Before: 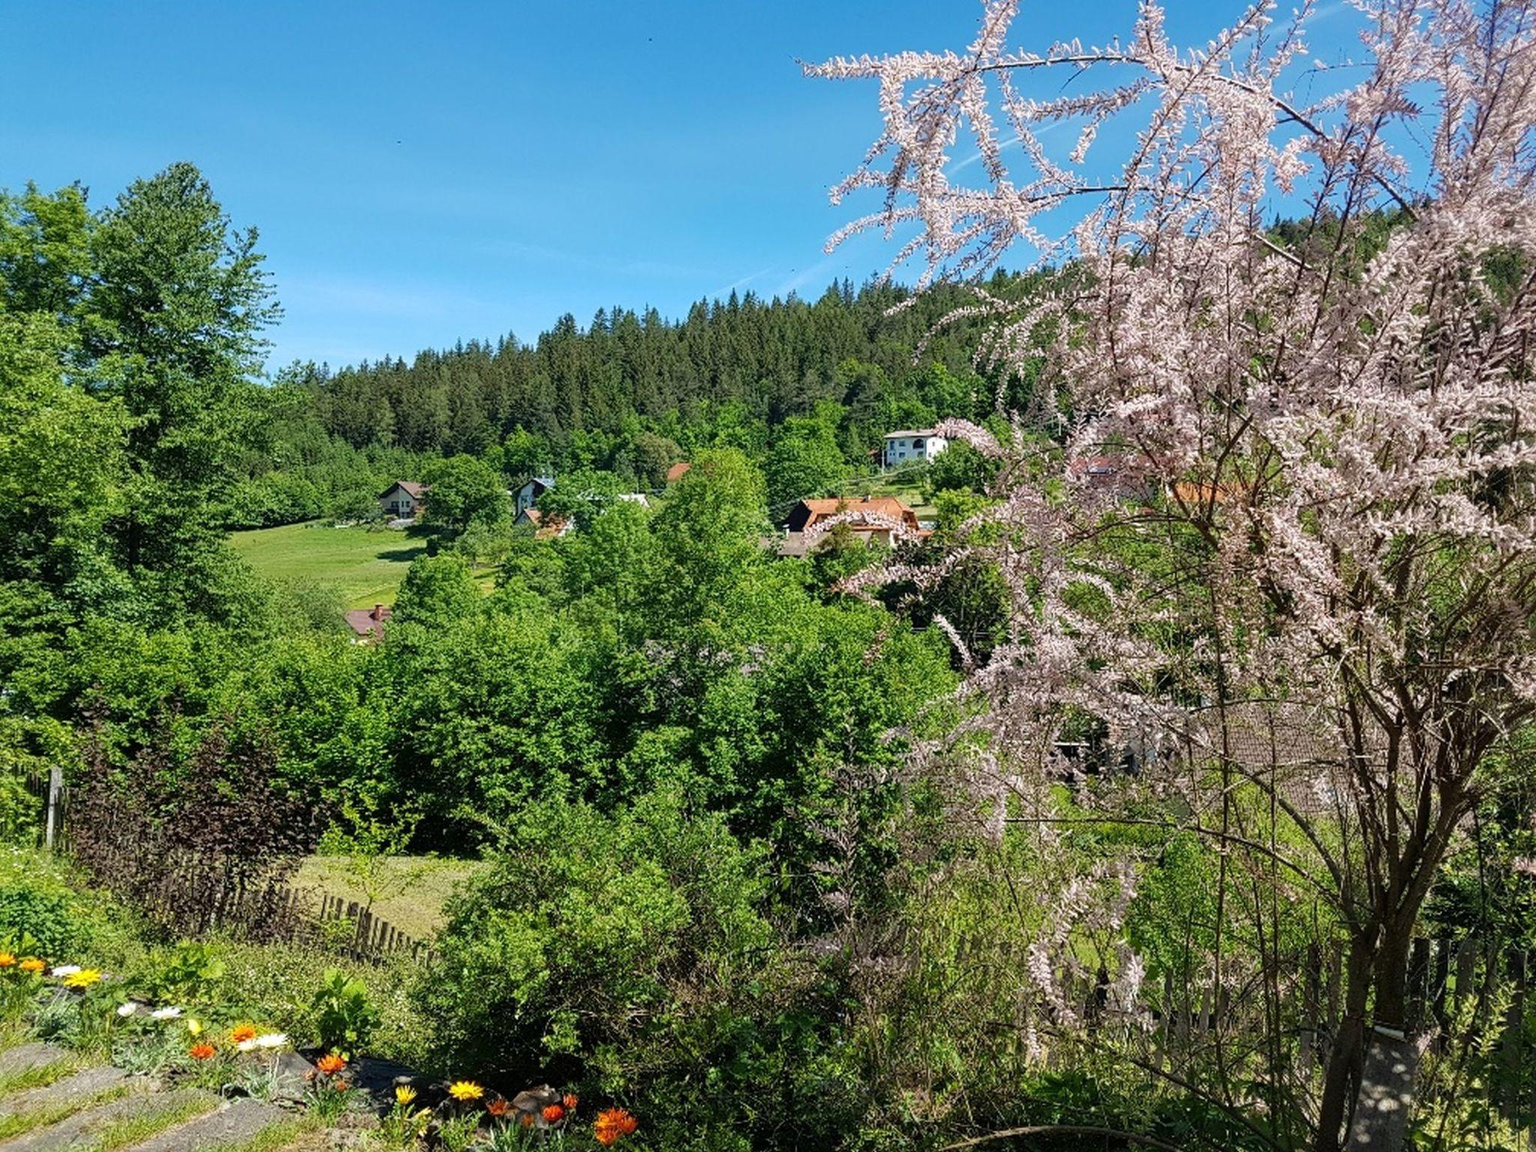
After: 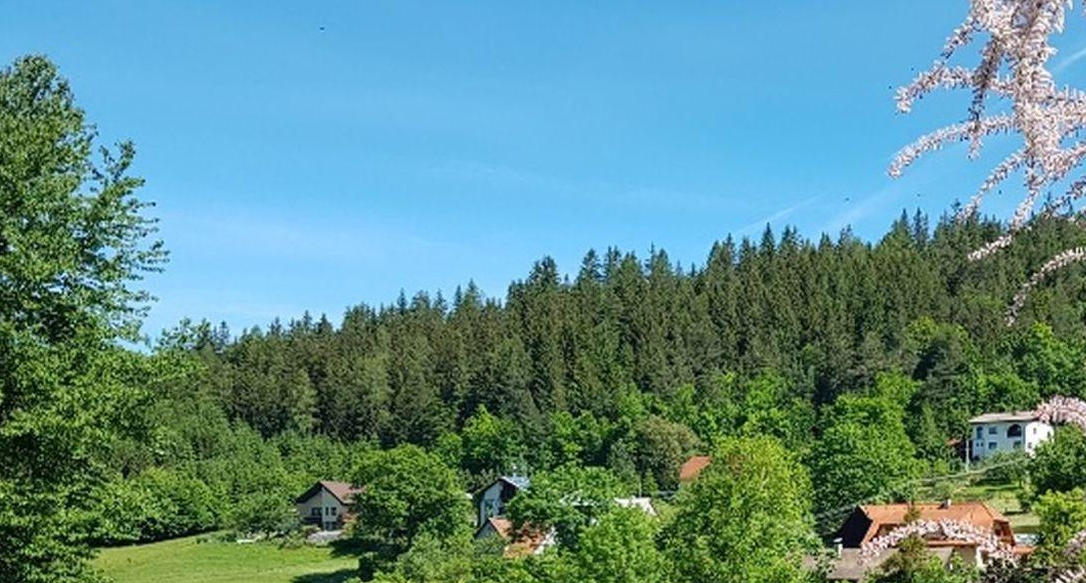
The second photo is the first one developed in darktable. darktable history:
crop: left 10.302%, top 10.506%, right 36.67%, bottom 51.507%
